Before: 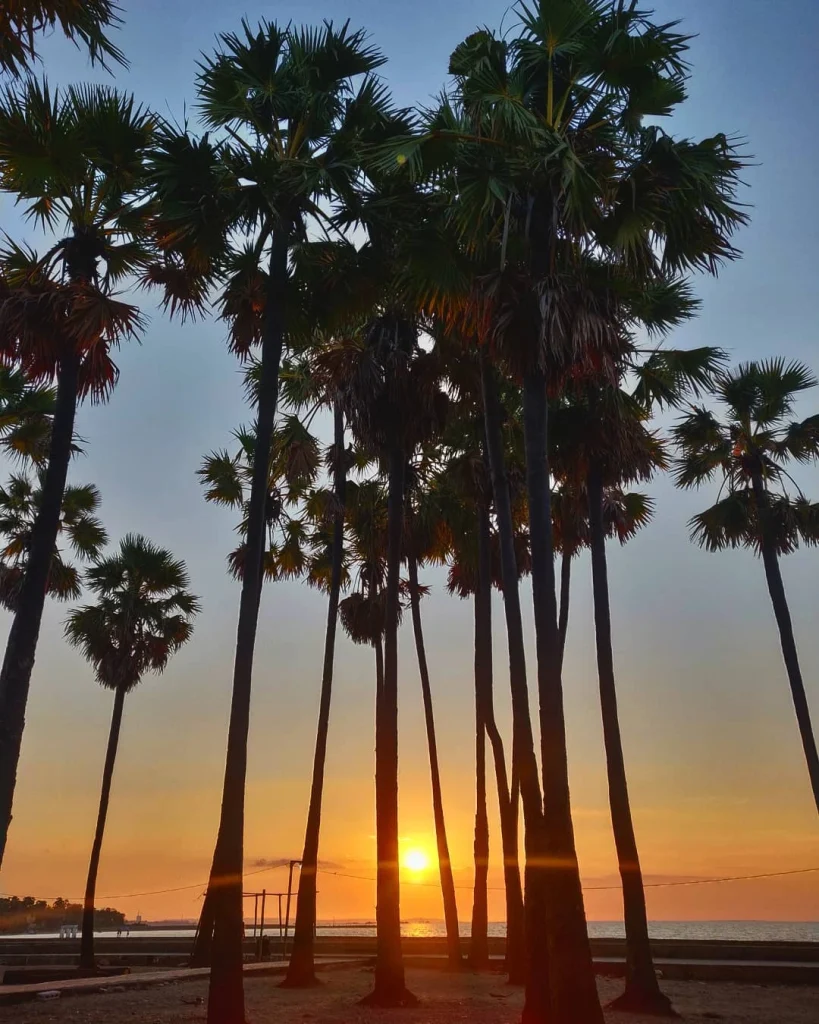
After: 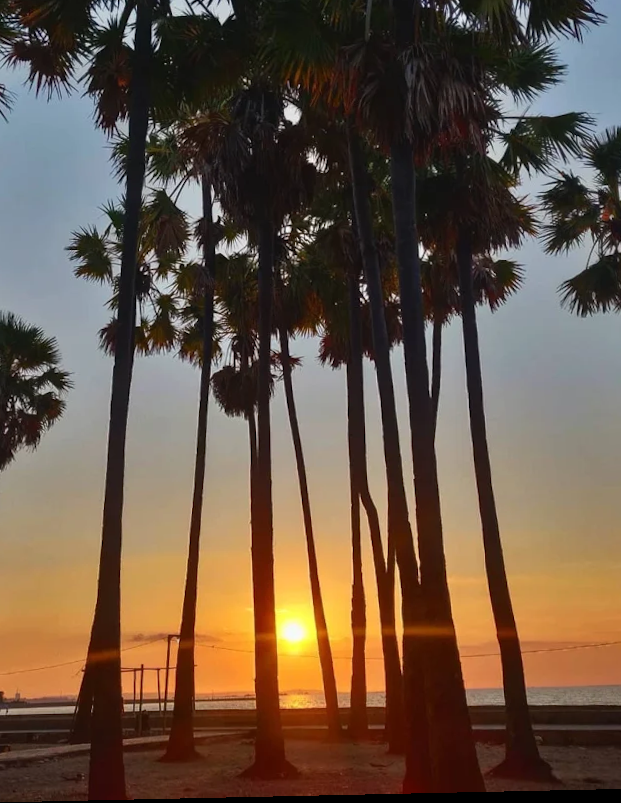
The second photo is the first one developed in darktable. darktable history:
rotate and perspective: rotation -1.24°, automatic cropping off
crop: left 16.871%, top 22.857%, right 9.116%
